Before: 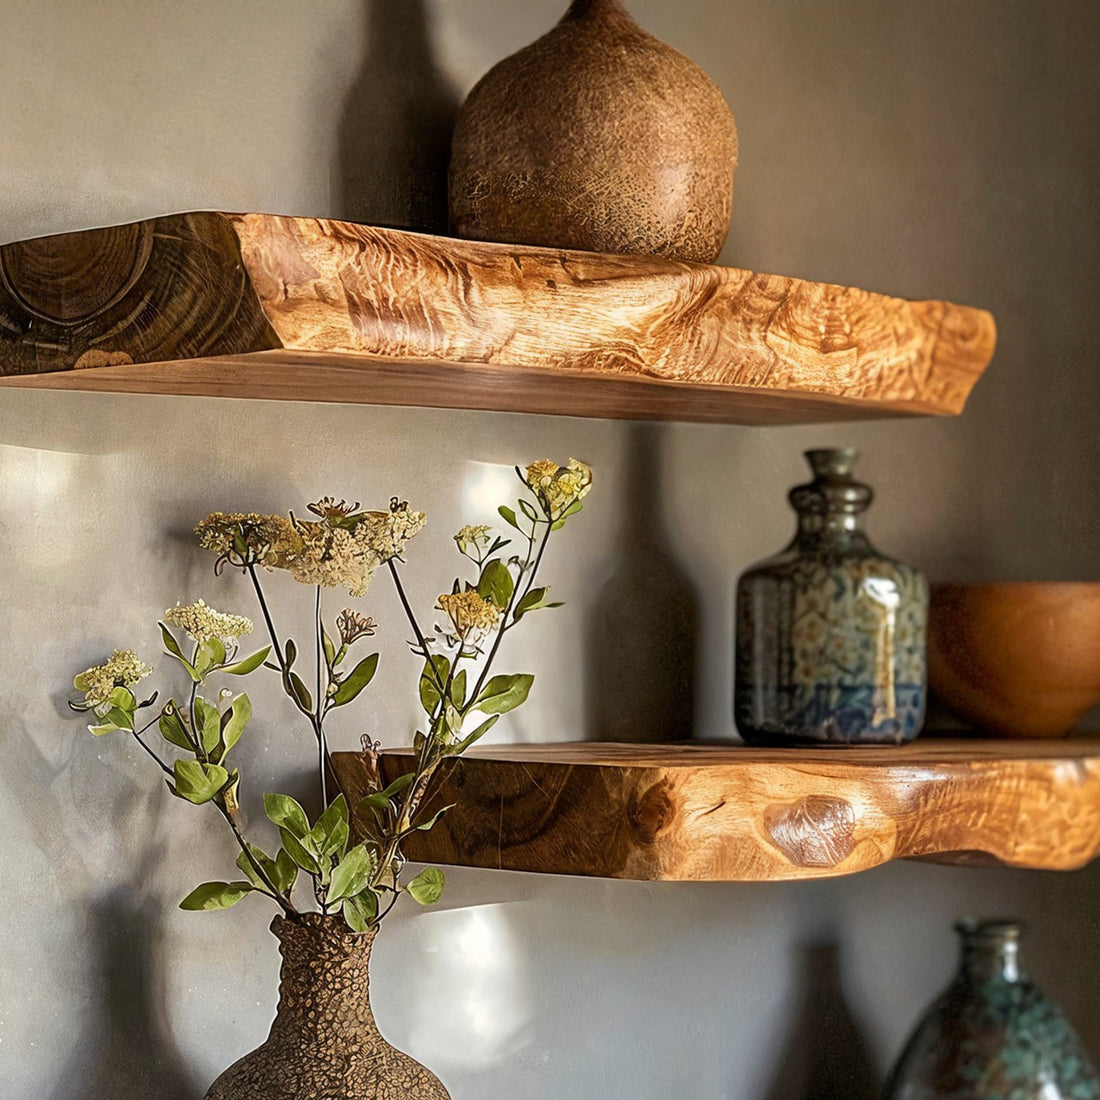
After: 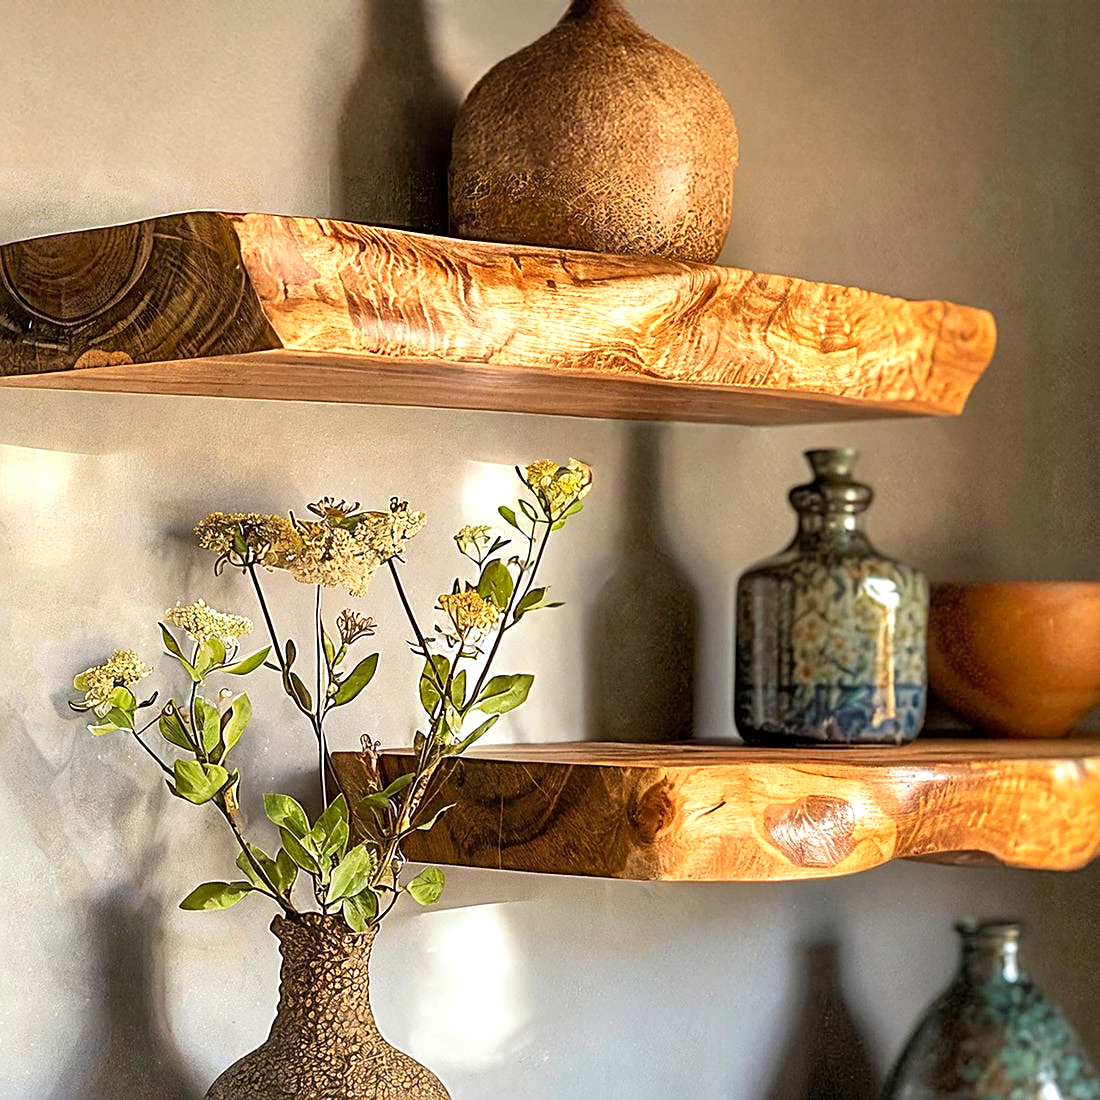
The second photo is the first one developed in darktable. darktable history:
exposure: black level correction 0.001, exposure 0.5 EV, compensate exposure bias true, compensate highlight preservation false
white balance: emerald 1
sharpen: on, module defaults
contrast brightness saturation: contrast 0.07, brightness 0.08, saturation 0.18
